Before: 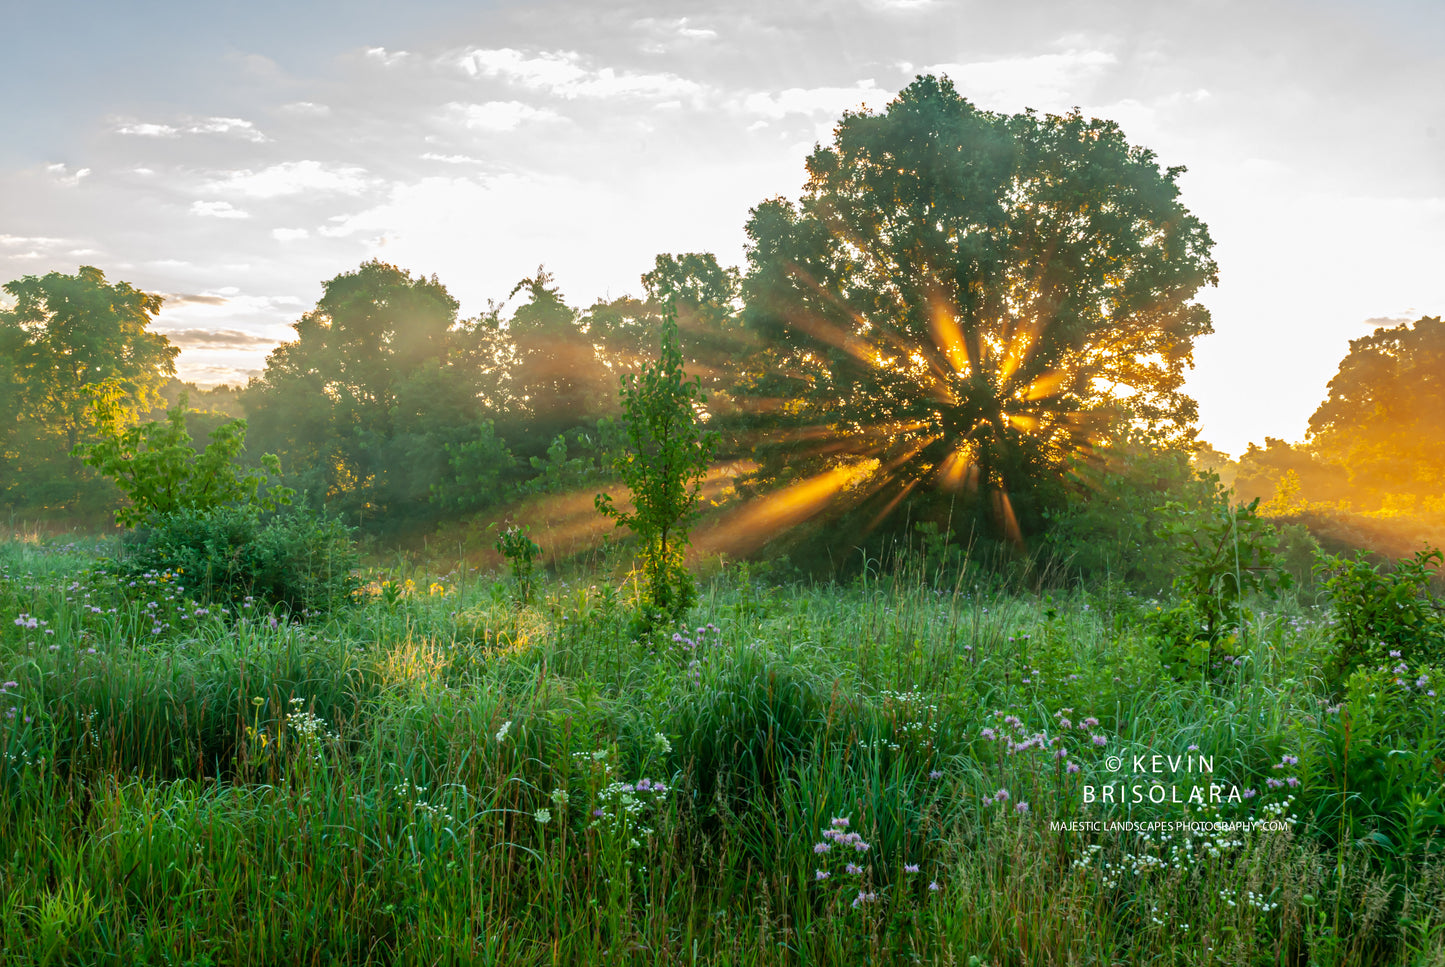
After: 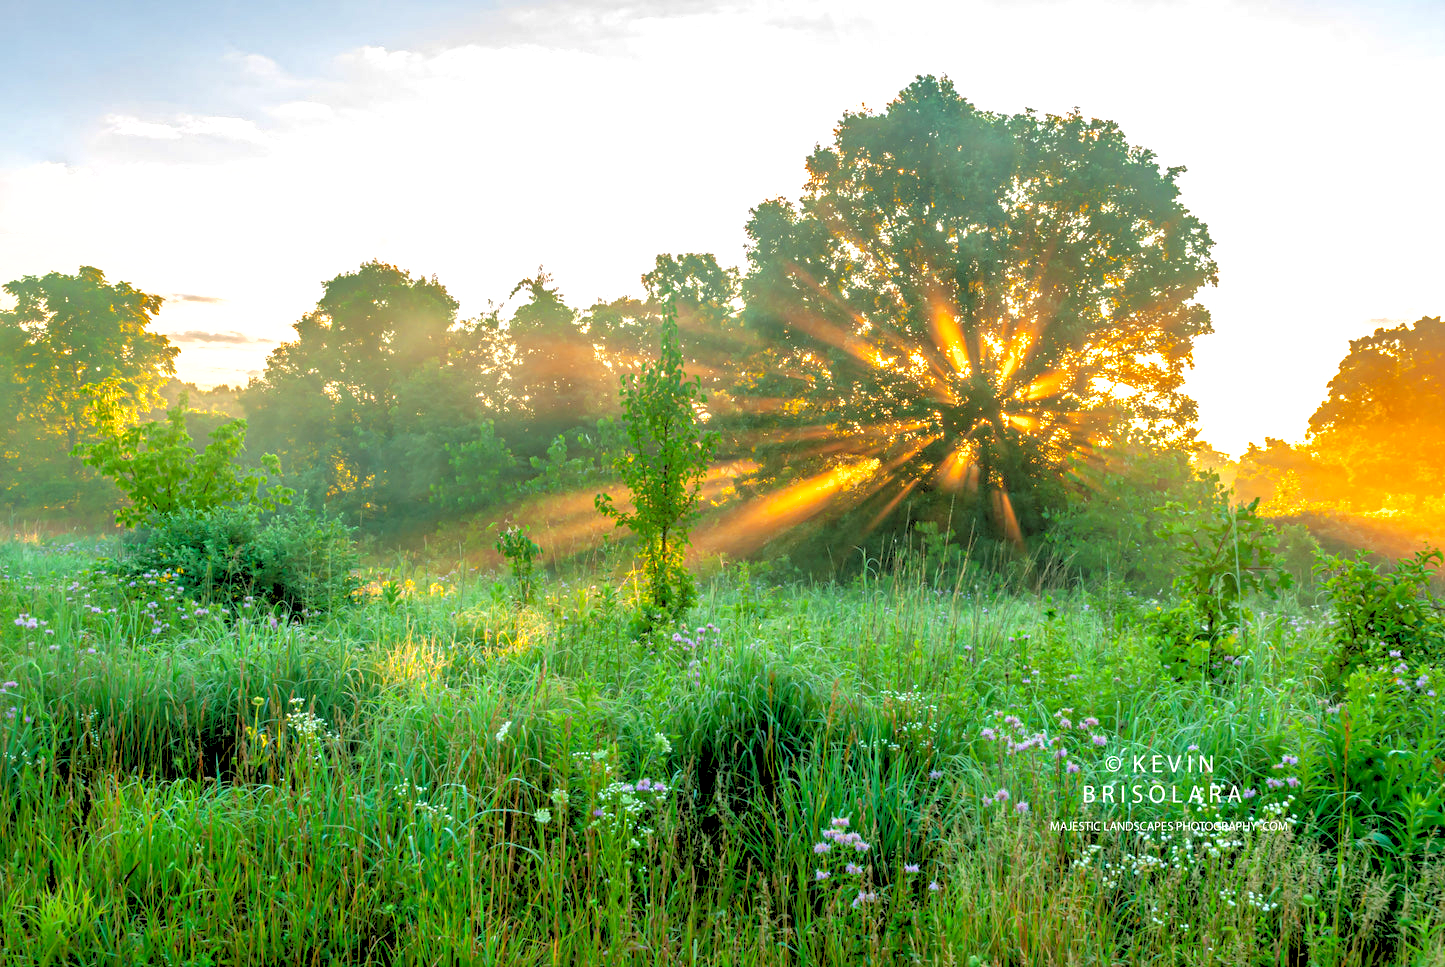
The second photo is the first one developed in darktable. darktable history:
shadows and highlights: on, module defaults
exposure: black level correction 0.001, exposure 1 EV, compensate highlight preservation false
rgb levels: preserve colors sum RGB, levels [[0.038, 0.433, 0.934], [0, 0.5, 1], [0, 0.5, 1]]
